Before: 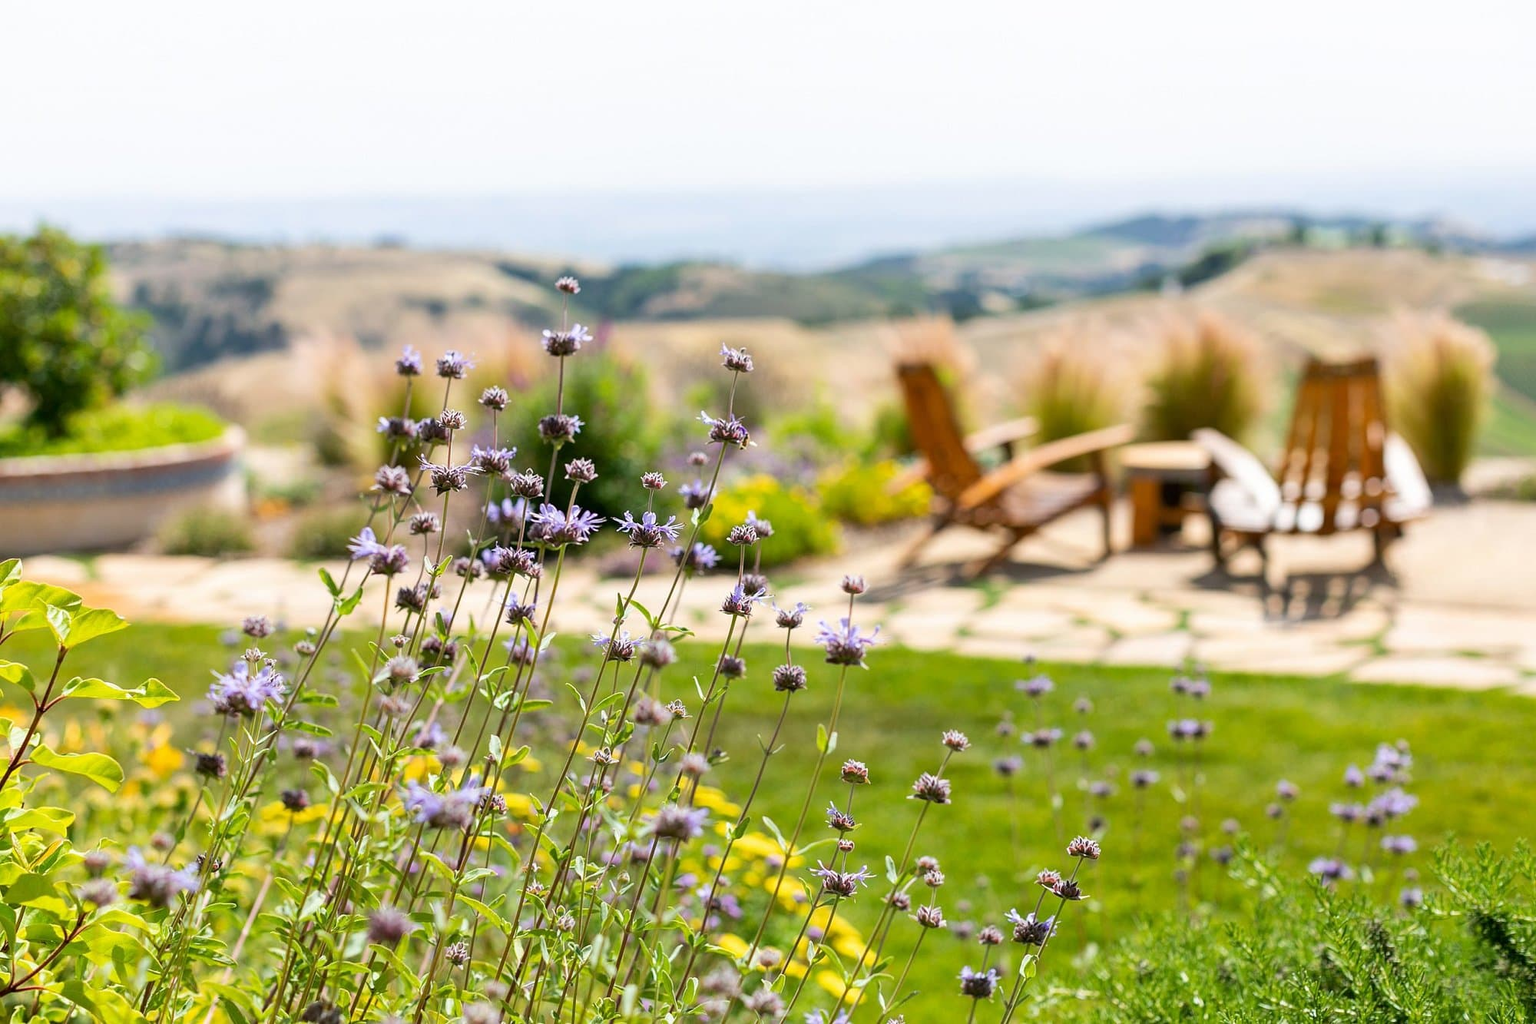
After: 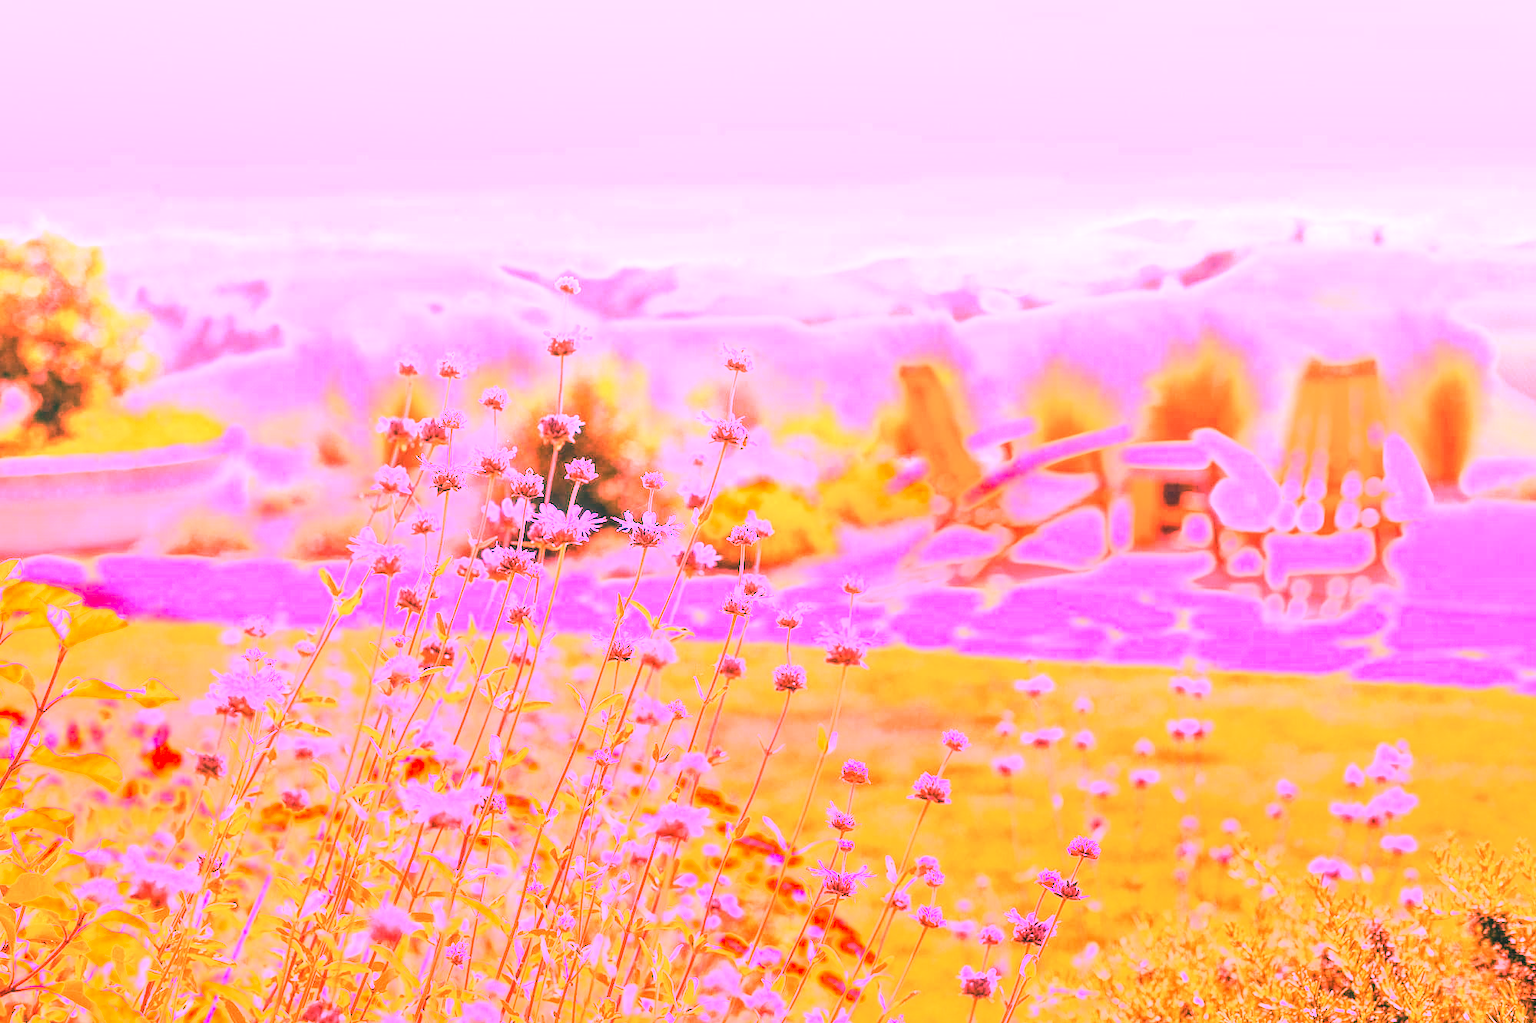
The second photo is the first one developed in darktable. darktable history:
tone curve: curves: ch0 [(0, 0) (0.003, 0.003) (0.011, 0.011) (0.025, 0.024) (0.044, 0.043) (0.069, 0.068) (0.1, 0.097) (0.136, 0.132) (0.177, 0.173) (0.224, 0.219) (0.277, 0.27) (0.335, 0.327) (0.399, 0.389) (0.468, 0.457) (0.543, 0.549) (0.623, 0.628) (0.709, 0.713) (0.801, 0.803) (0.898, 0.899) (1, 1)], preserve colors none
local contrast: on, module defaults
white balance: red 4.26, blue 1.802
